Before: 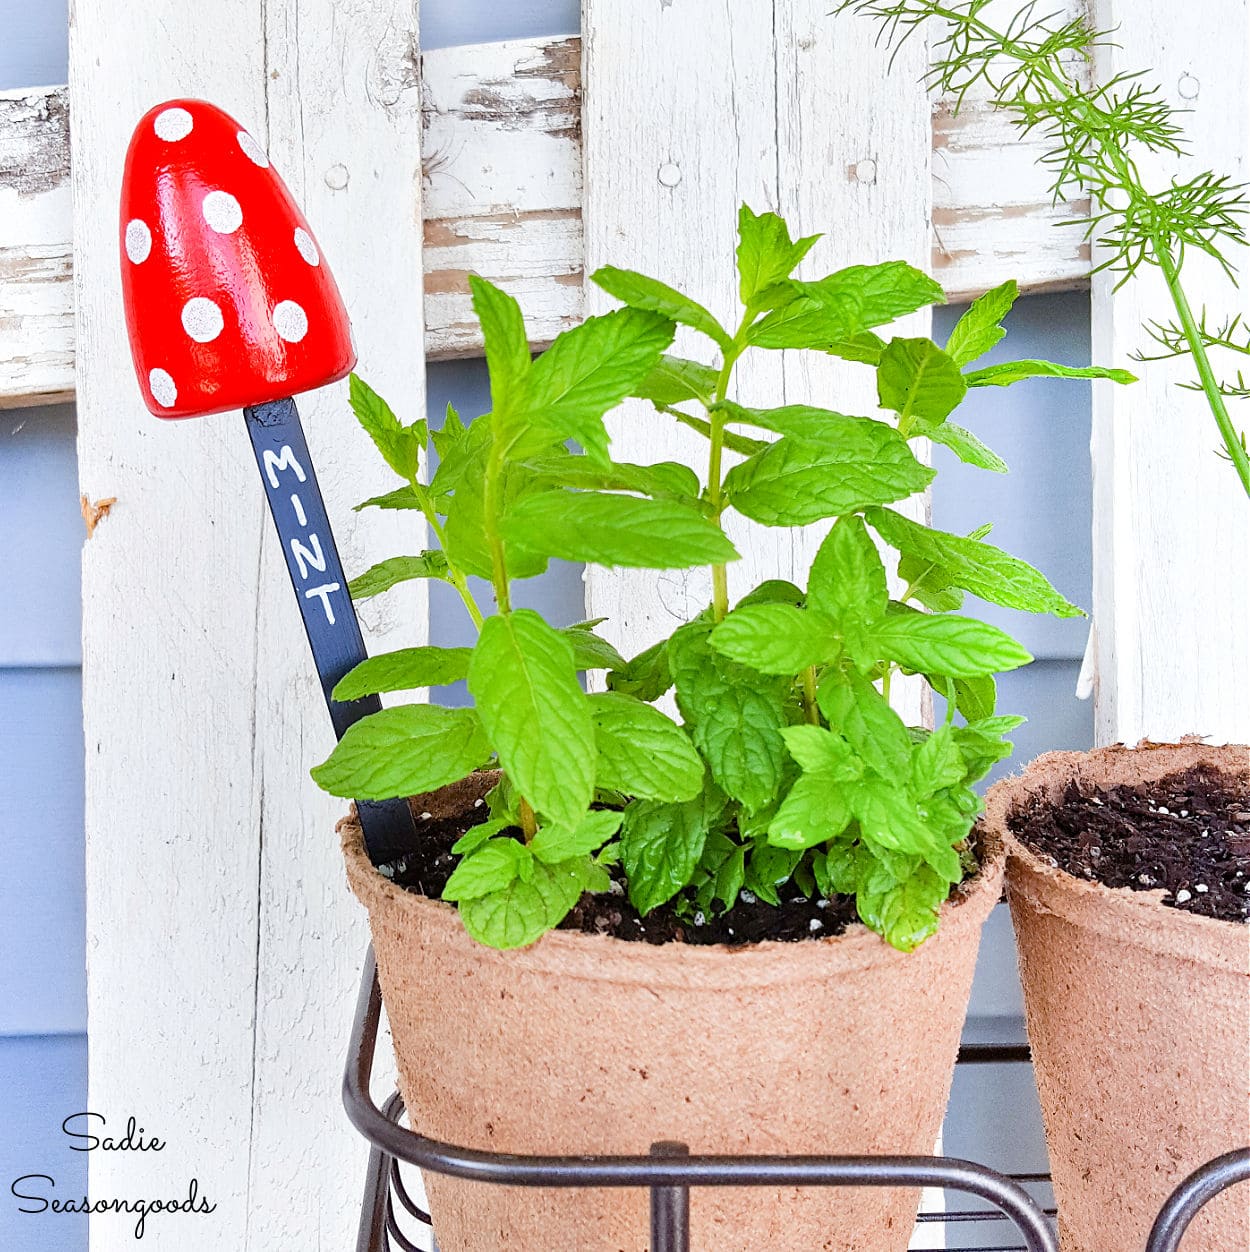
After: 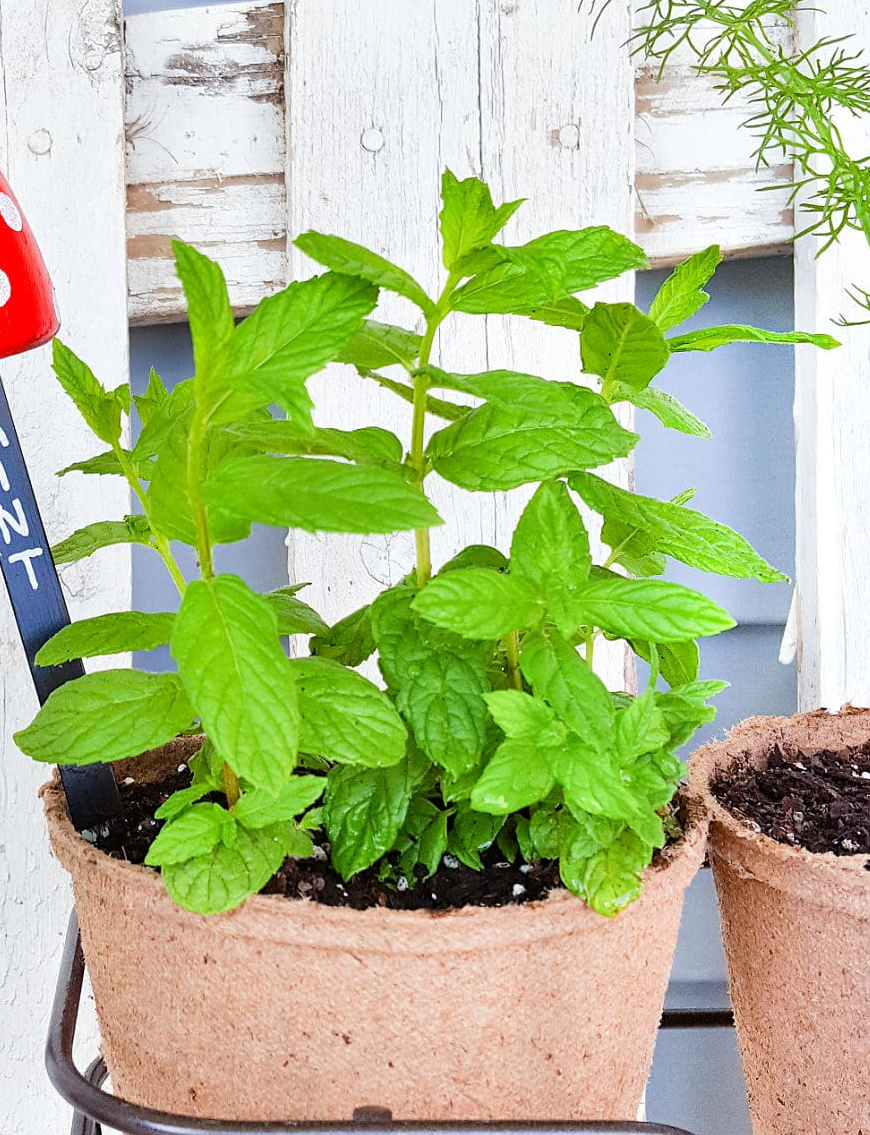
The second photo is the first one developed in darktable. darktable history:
crop and rotate: left 23.774%, top 2.823%, right 6.622%, bottom 6.514%
